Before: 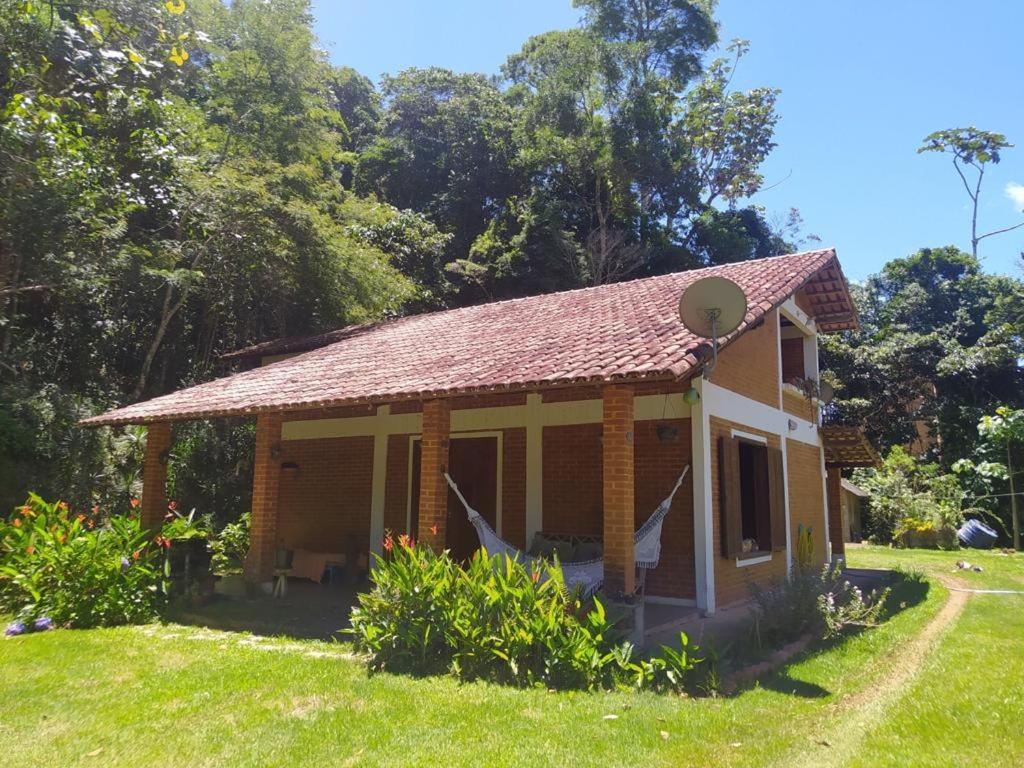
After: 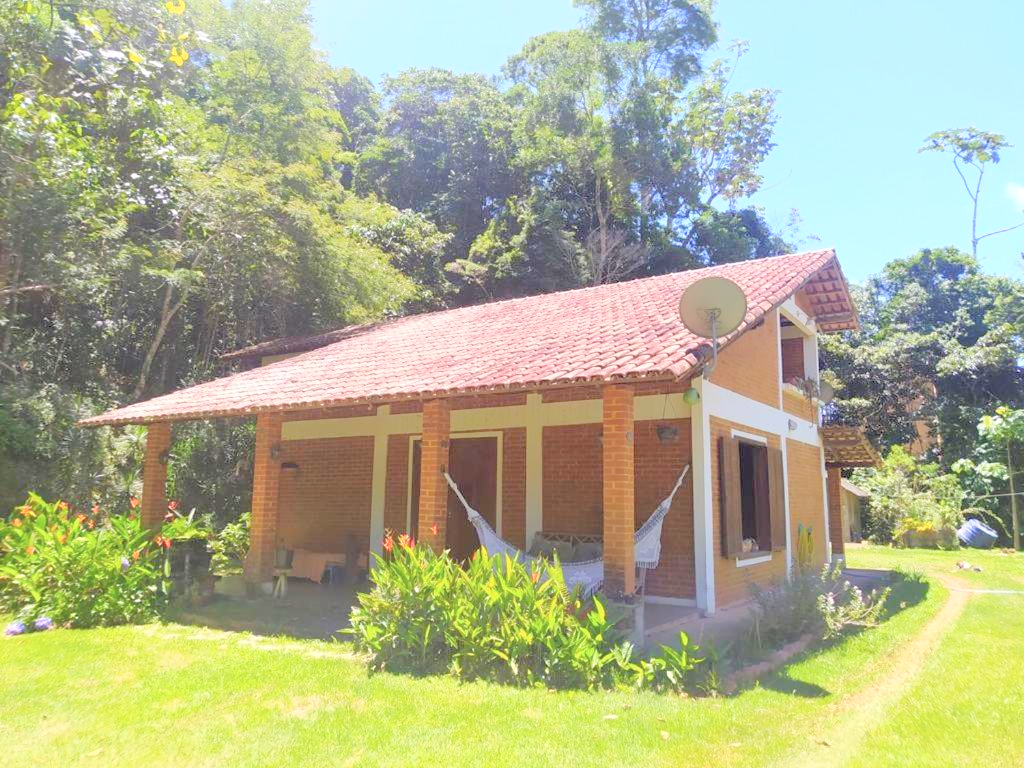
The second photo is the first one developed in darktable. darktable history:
contrast brightness saturation: brightness 0.153
levels: levels [0.072, 0.414, 0.976]
shadows and highlights: shadows -0.206, highlights 41.47
